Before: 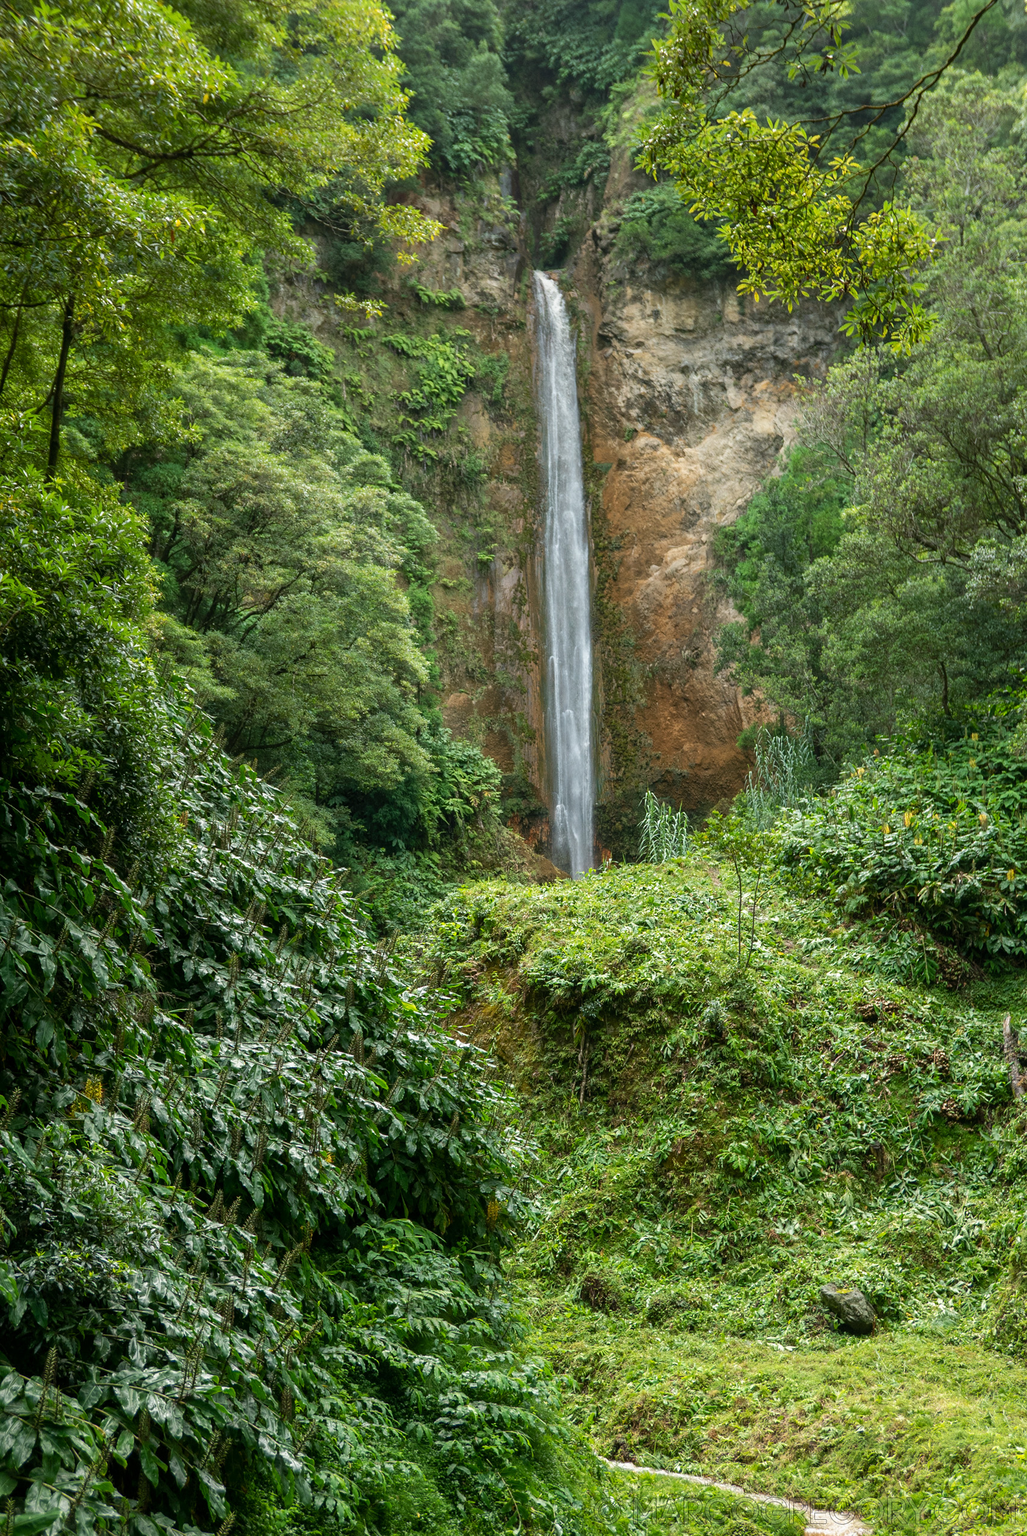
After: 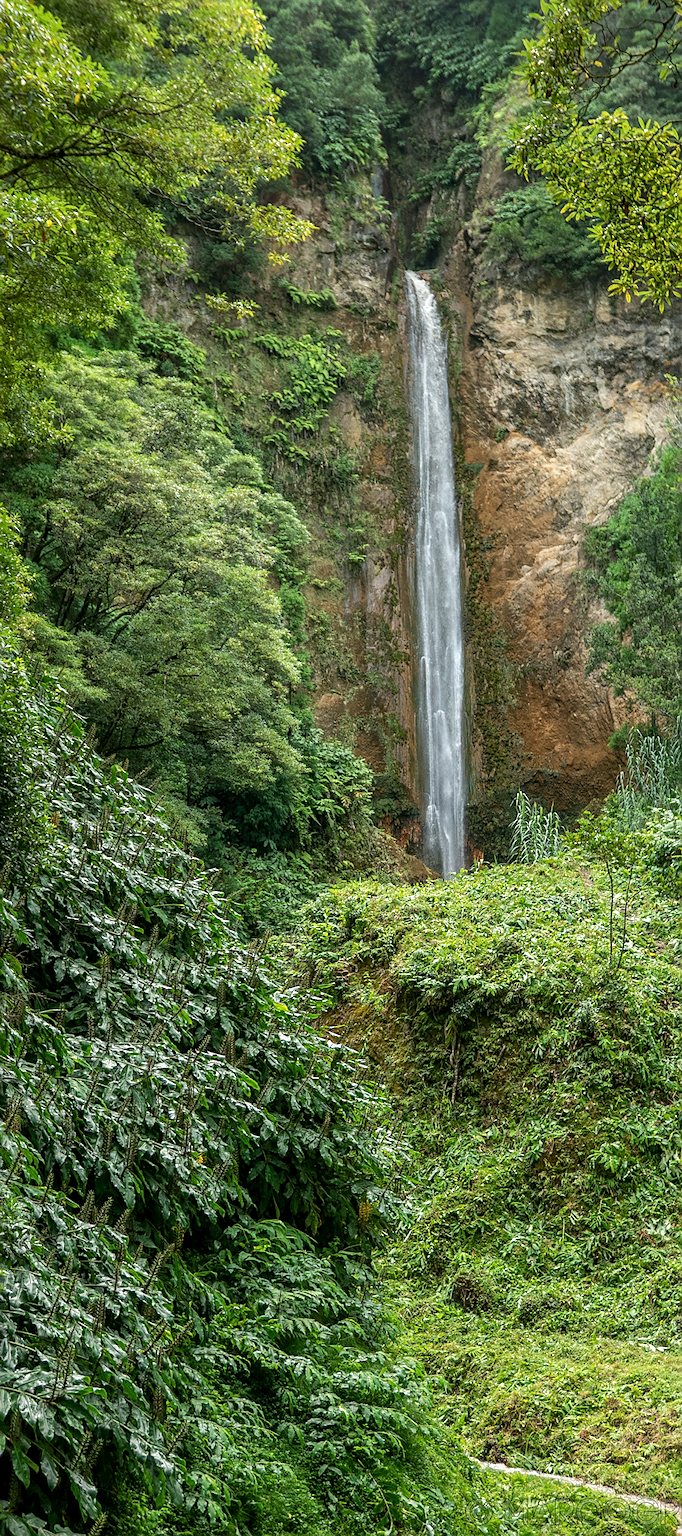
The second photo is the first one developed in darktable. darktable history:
sharpen: on, module defaults
local contrast: on, module defaults
crop and rotate: left 12.582%, right 20.929%
